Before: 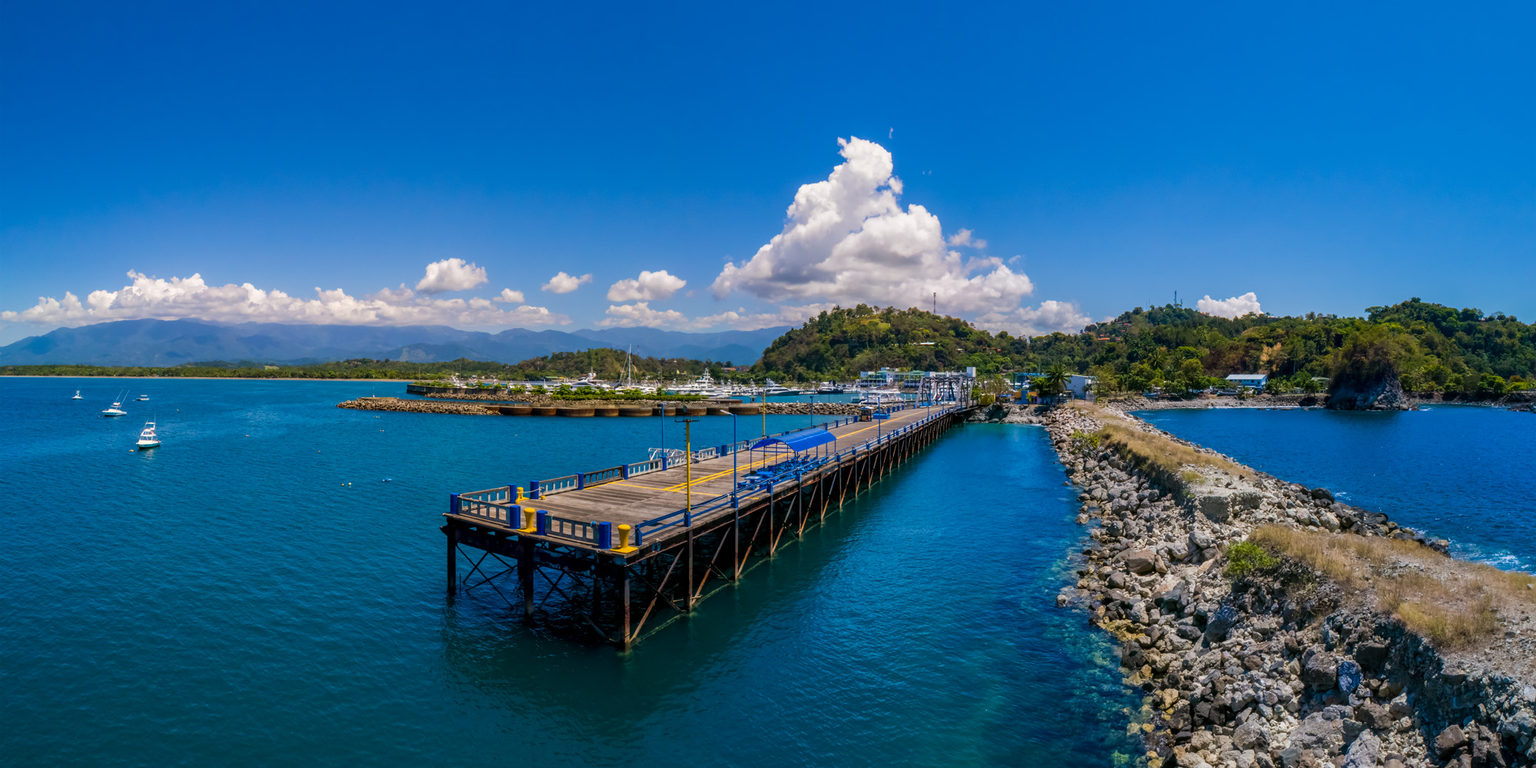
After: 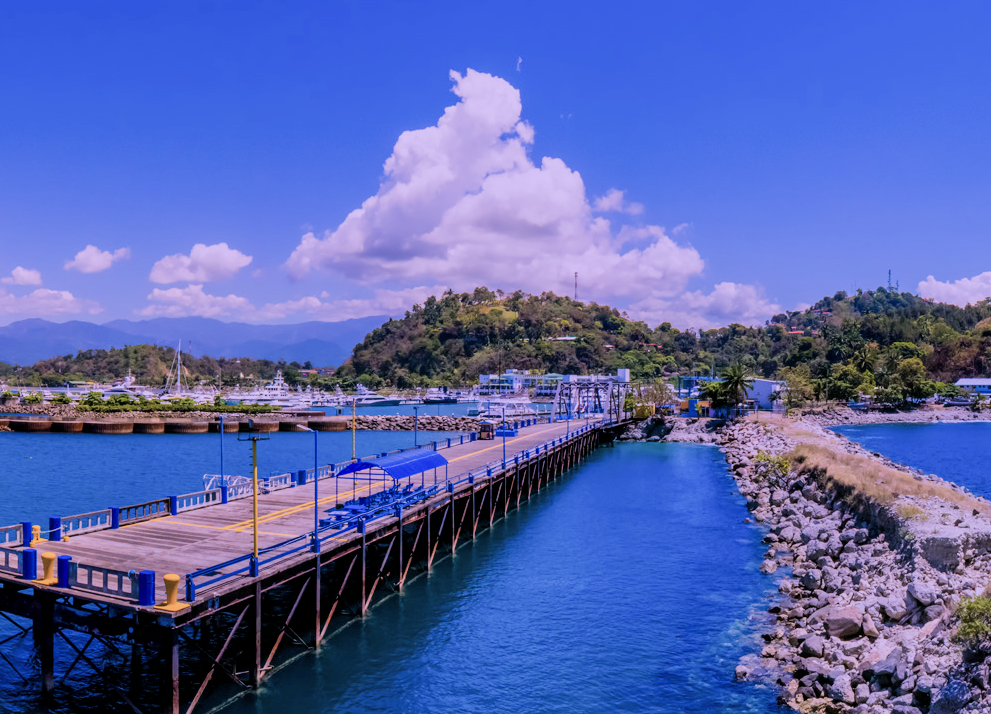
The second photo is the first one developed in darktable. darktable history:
color calibration: output R [1.107, -0.012, -0.003, 0], output B [0, 0, 1.308, 0], illuminant custom, x 0.389, y 0.387, temperature 3838.64 K
exposure: black level correction 0, exposure 0.5 EV, compensate exposure bias true, compensate highlight preservation false
filmic rgb: black relative exposure -7.32 EV, white relative exposure 5.09 EV, hardness 3.2
crop: left 32.075%, top 10.976%, right 18.355%, bottom 17.596%
